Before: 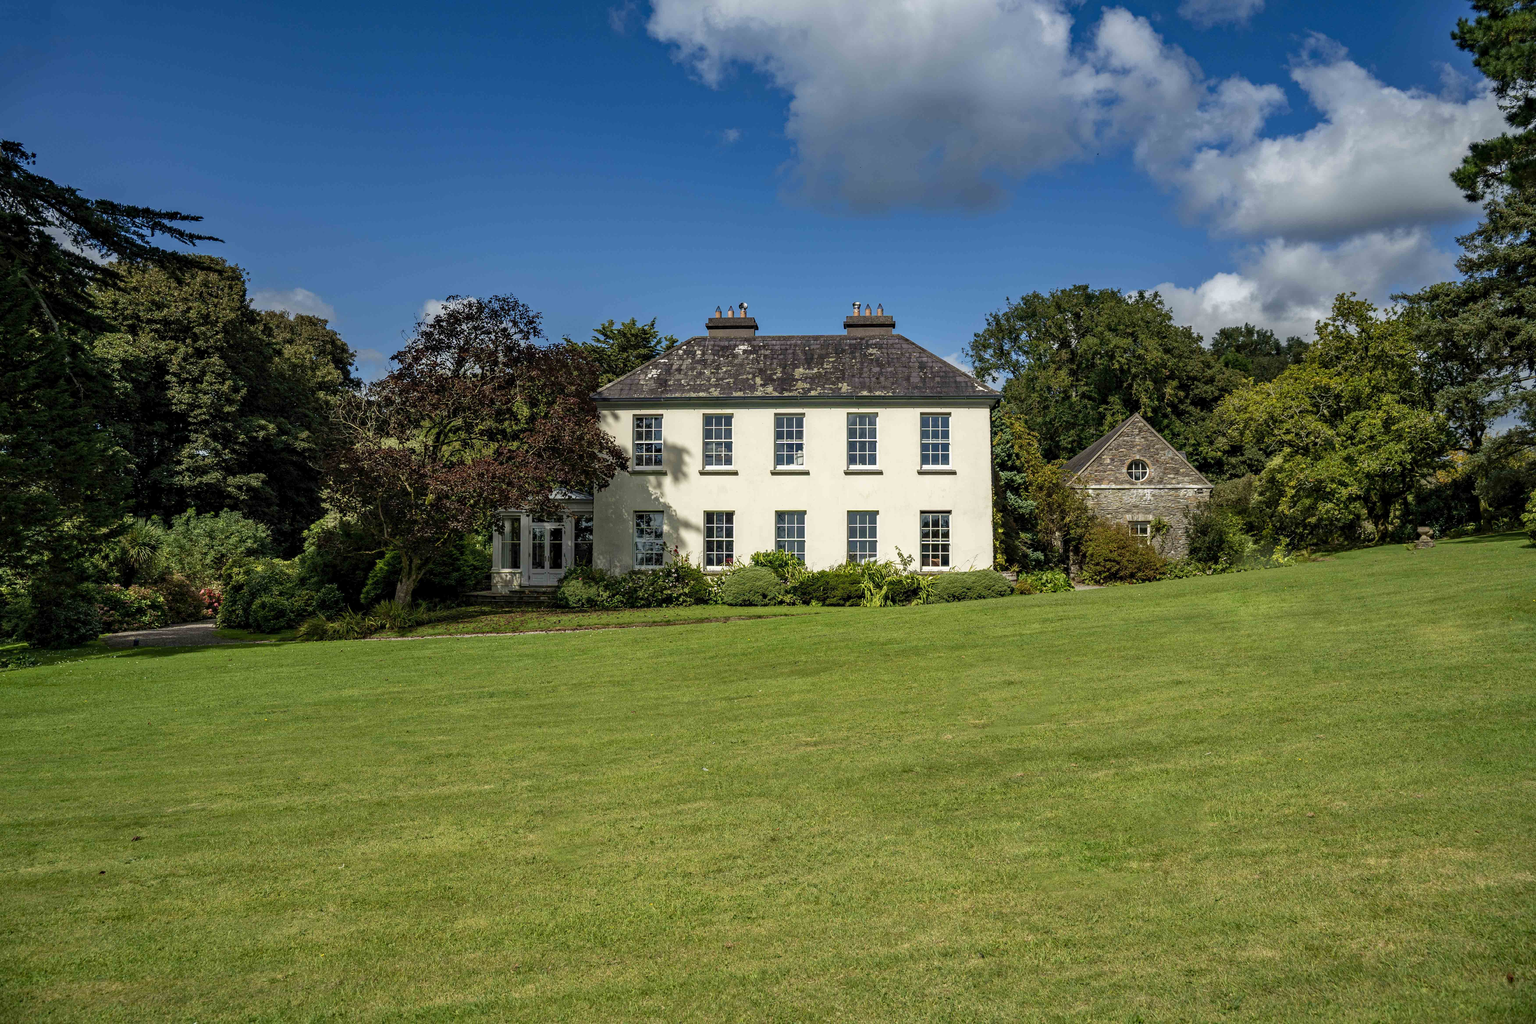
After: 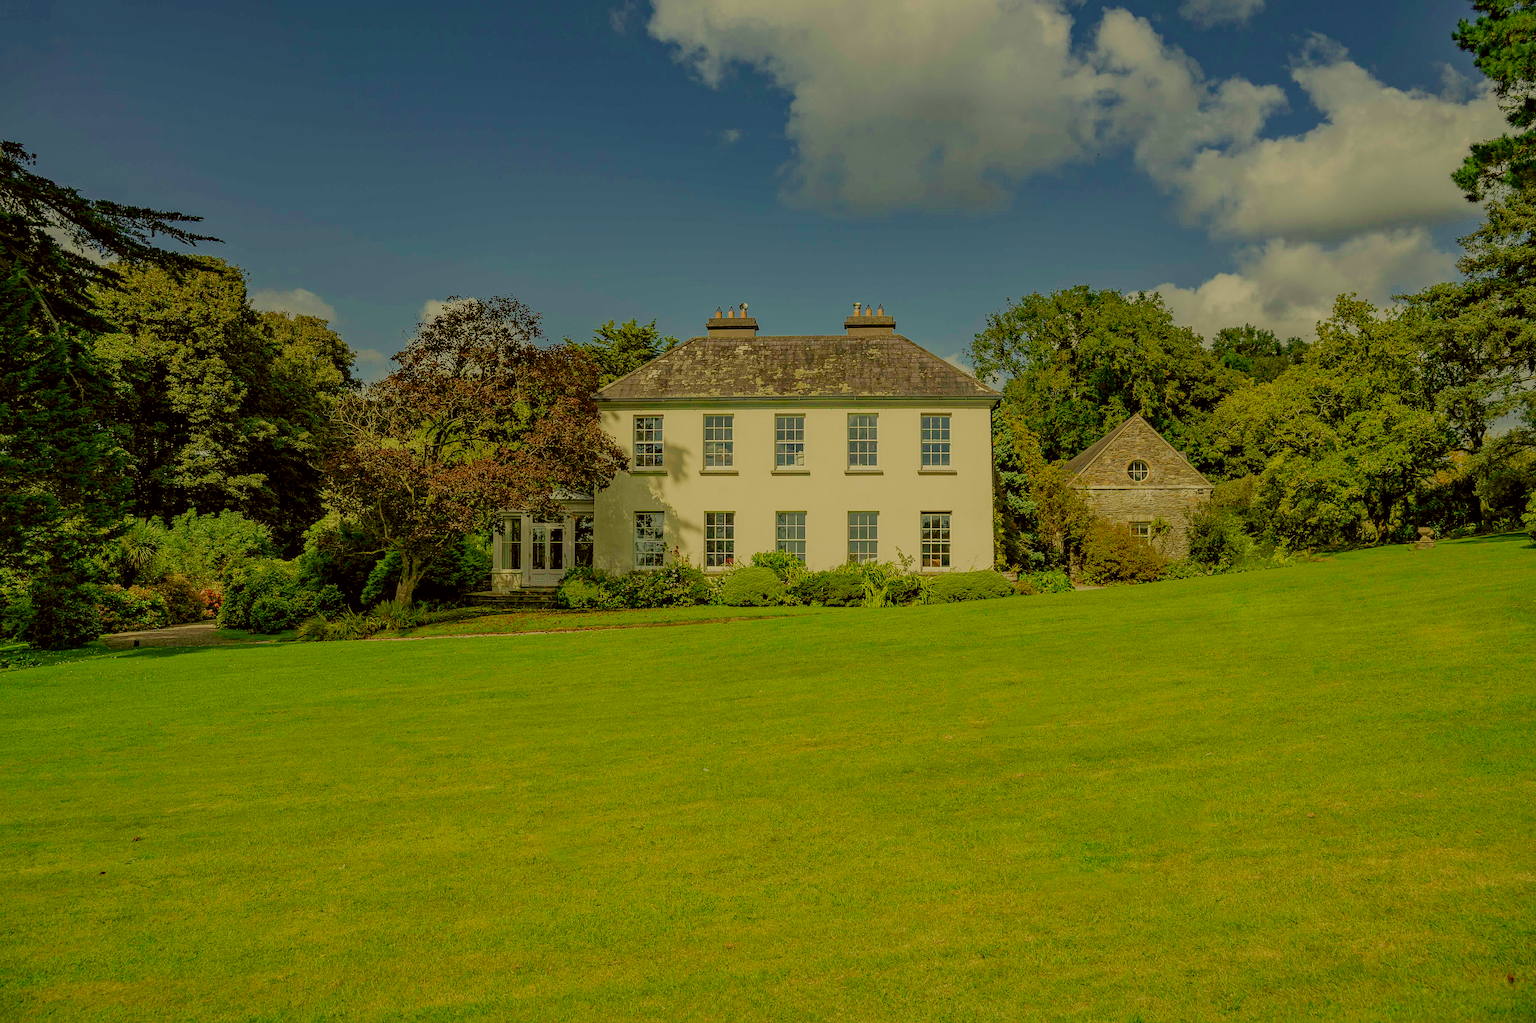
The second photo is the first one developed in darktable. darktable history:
filmic rgb: black relative exposure -15.98 EV, white relative exposure 7.95 EV, hardness 4.14, latitude 50.08%, contrast 0.516, color science v4 (2020)
color correction: highlights a* 0.15, highlights b* 29.48, shadows a* -0.152, shadows b* 21.08
local contrast: highlights 104%, shadows 98%, detail 120%, midtone range 0.2
sharpen: radius 2.534, amount 0.626
